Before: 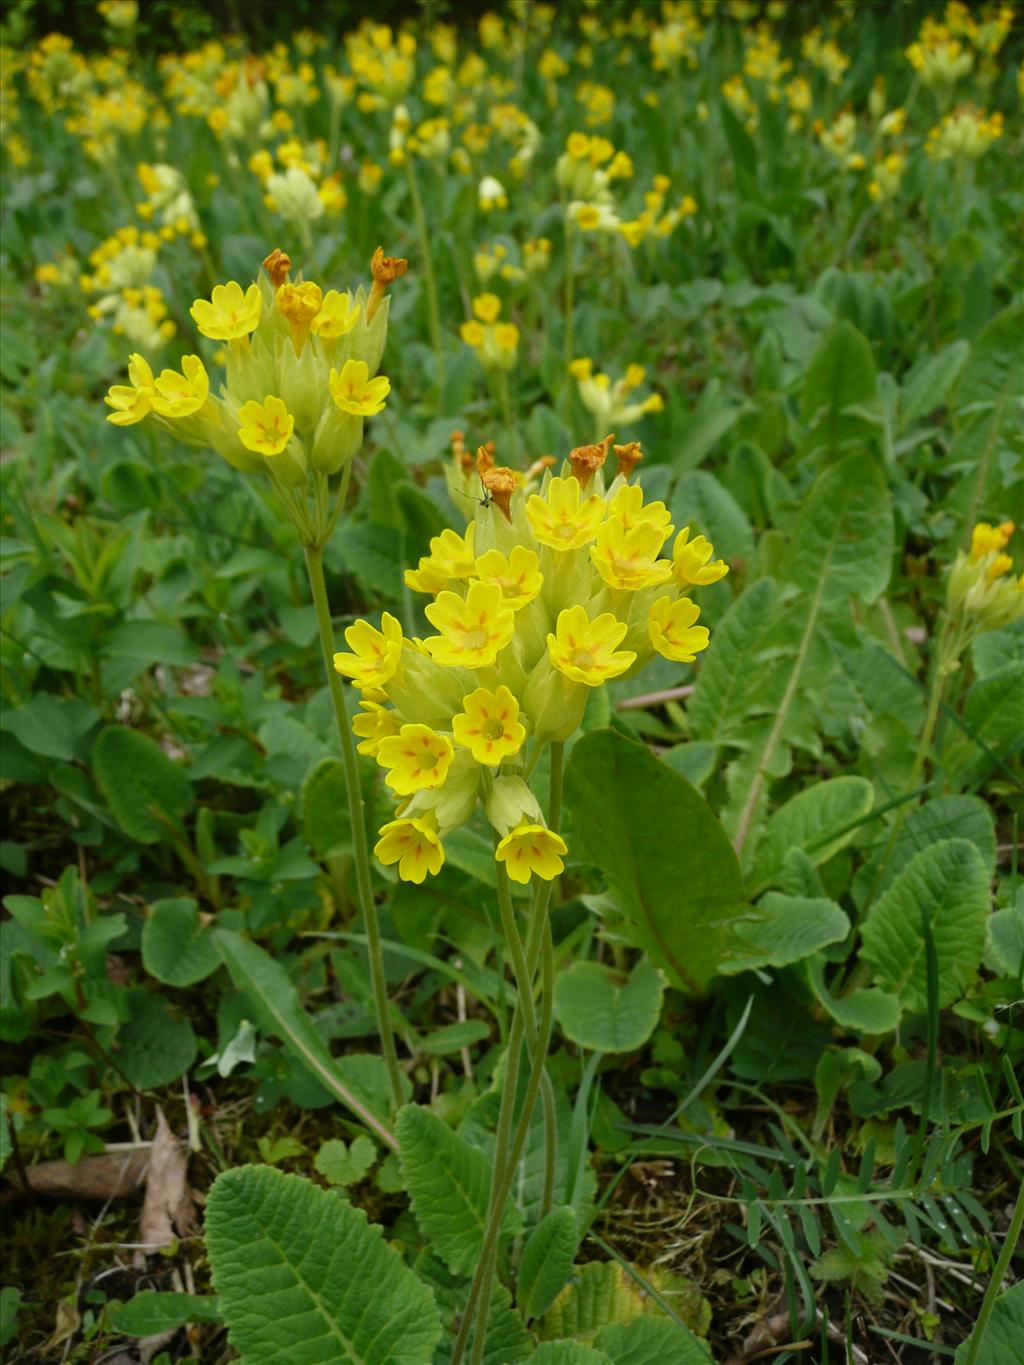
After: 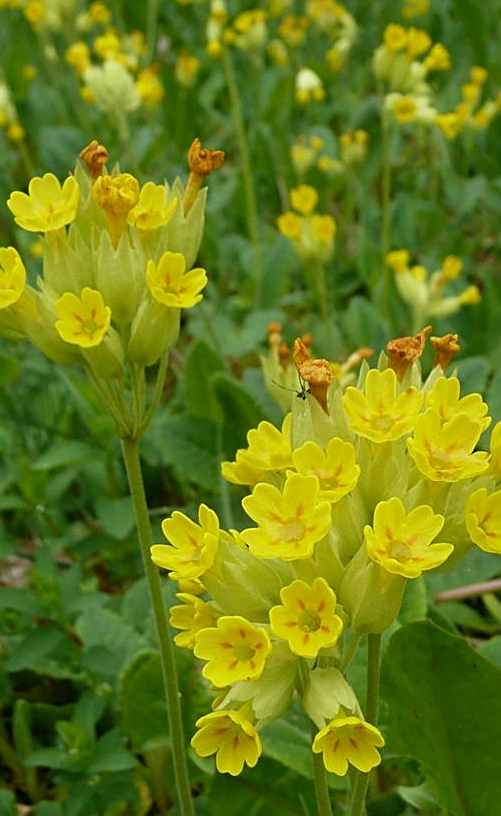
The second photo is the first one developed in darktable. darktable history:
velvia: on, module defaults
sharpen: on, module defaults
exposure: black level correction 0.002, exposure -0.1 EV, compensate highlight preservation false
crop: left 17.952%, top 7.921%, right 33.092%, bottom 32.249%
